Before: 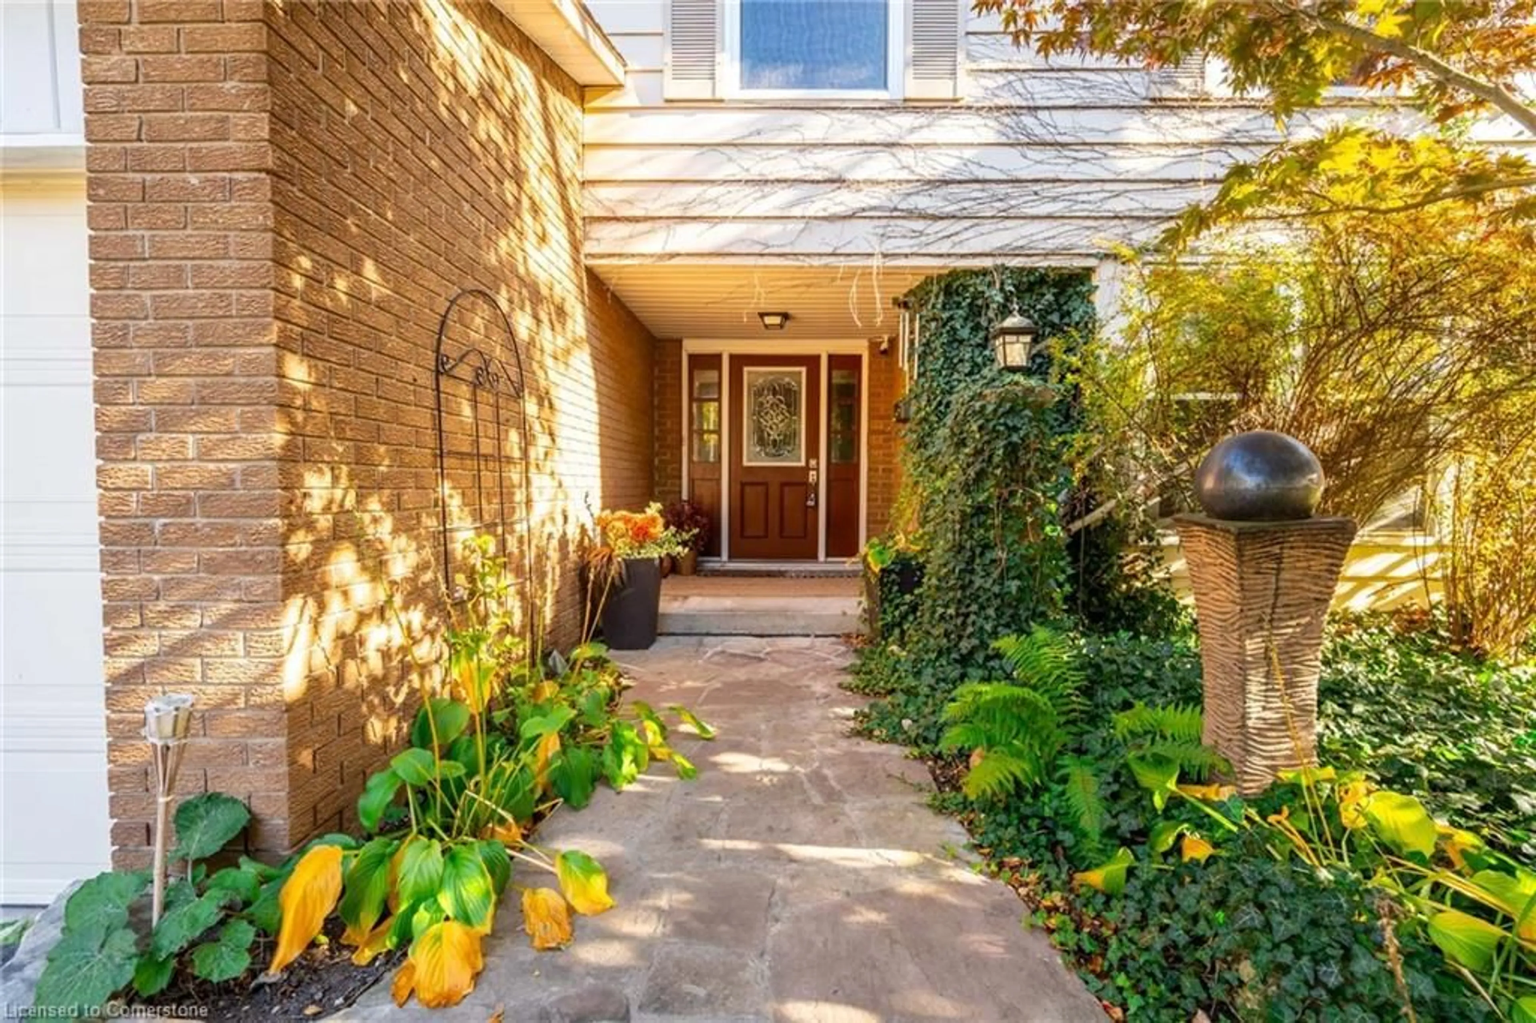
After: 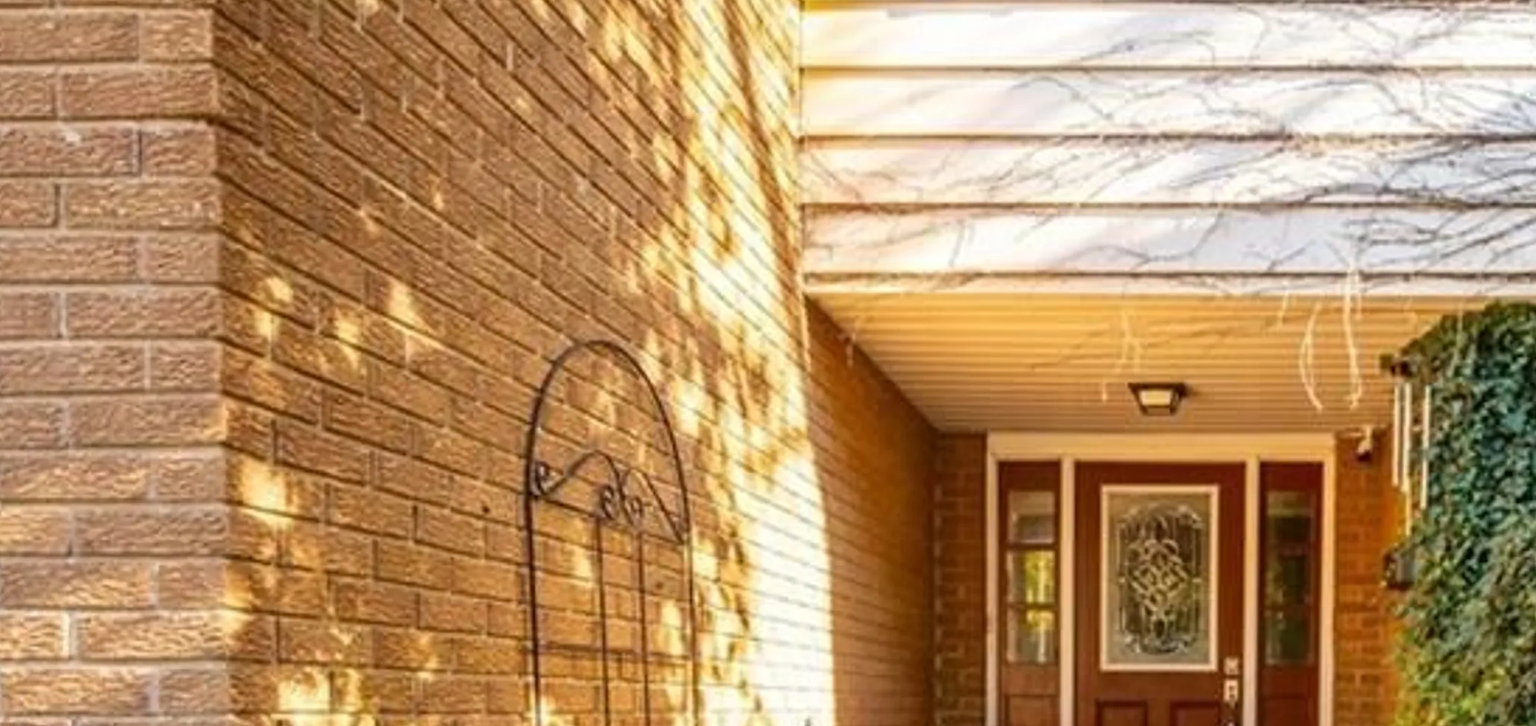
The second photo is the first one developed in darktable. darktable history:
crop: left 10.152%, top 10.558%, right 36.458%, bottom 51.518%
